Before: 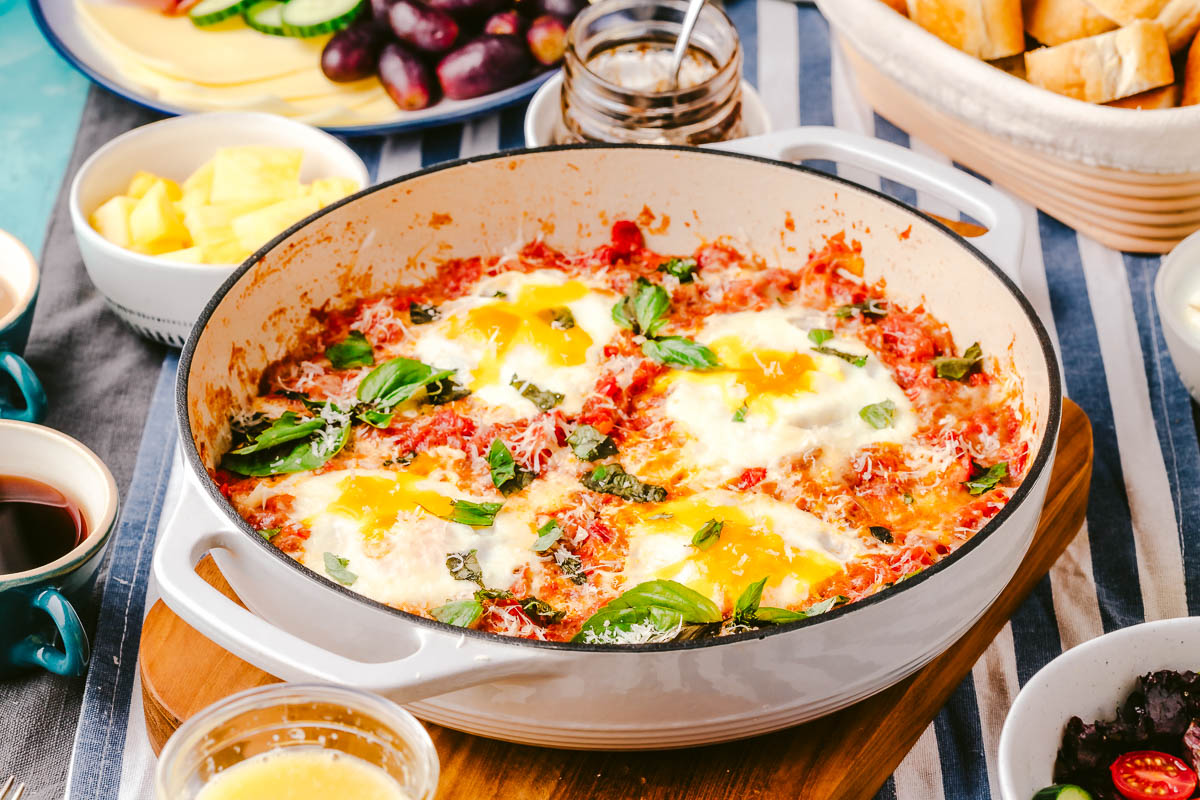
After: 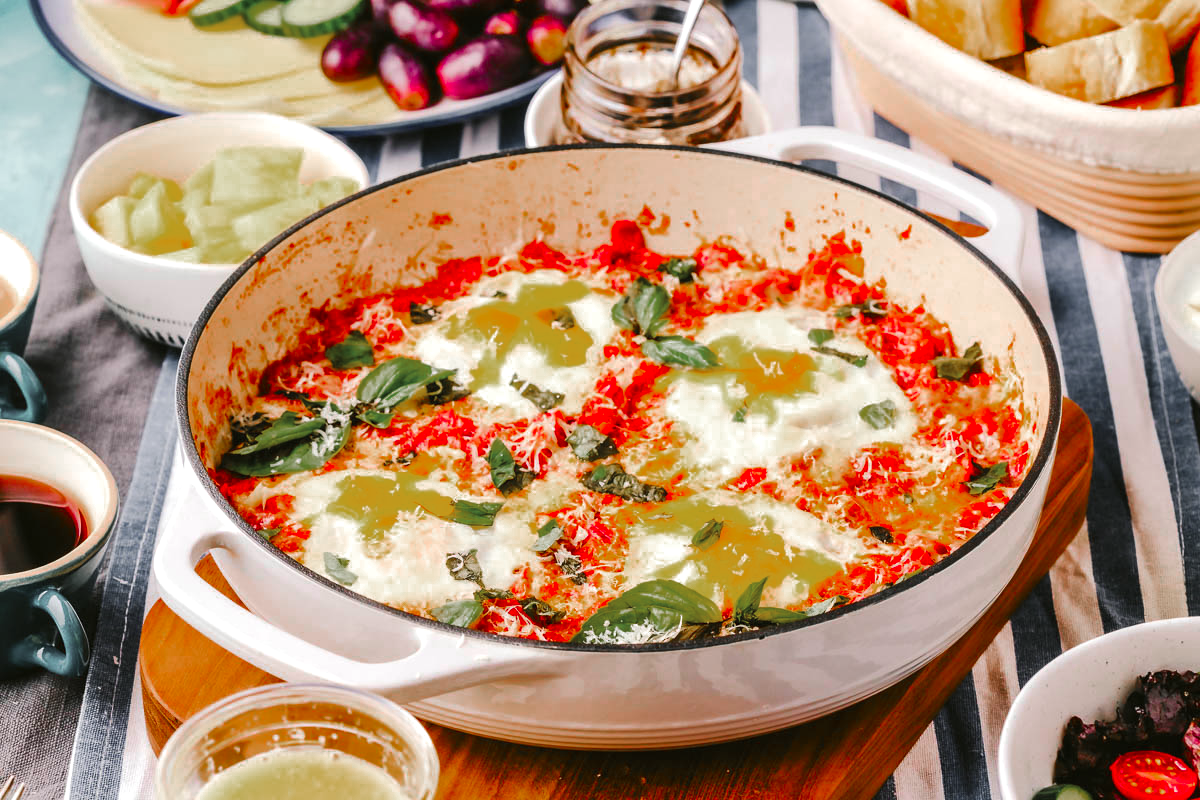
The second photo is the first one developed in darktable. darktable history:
color zones: curves: ch0 [(0, 0.48) (0.209, 0.398) (0.305, 0.332) (0.429, 0.493) (0.571, 0.5) (0.714, 0.5) (0.857, 0.5) (1, 0.48)]; ch1 [(0, 0.736) (0.143, 0.625) (0.225, 0.371) (0.429, 0.256) (0.571, 0.241) (0.714, 0.213) (0.857, 0.48) (1, 0.736)]; ch2 [(0, 0.448) (0.143, 0.498) (0.286, 0.5) (0.429, 0.5) (0.571, 0.5) (0.714, 0.5) (0.857, 0.5) (1, 0.448)]
exposure: exposure 0.2 EV, compensate highlight preservation false
